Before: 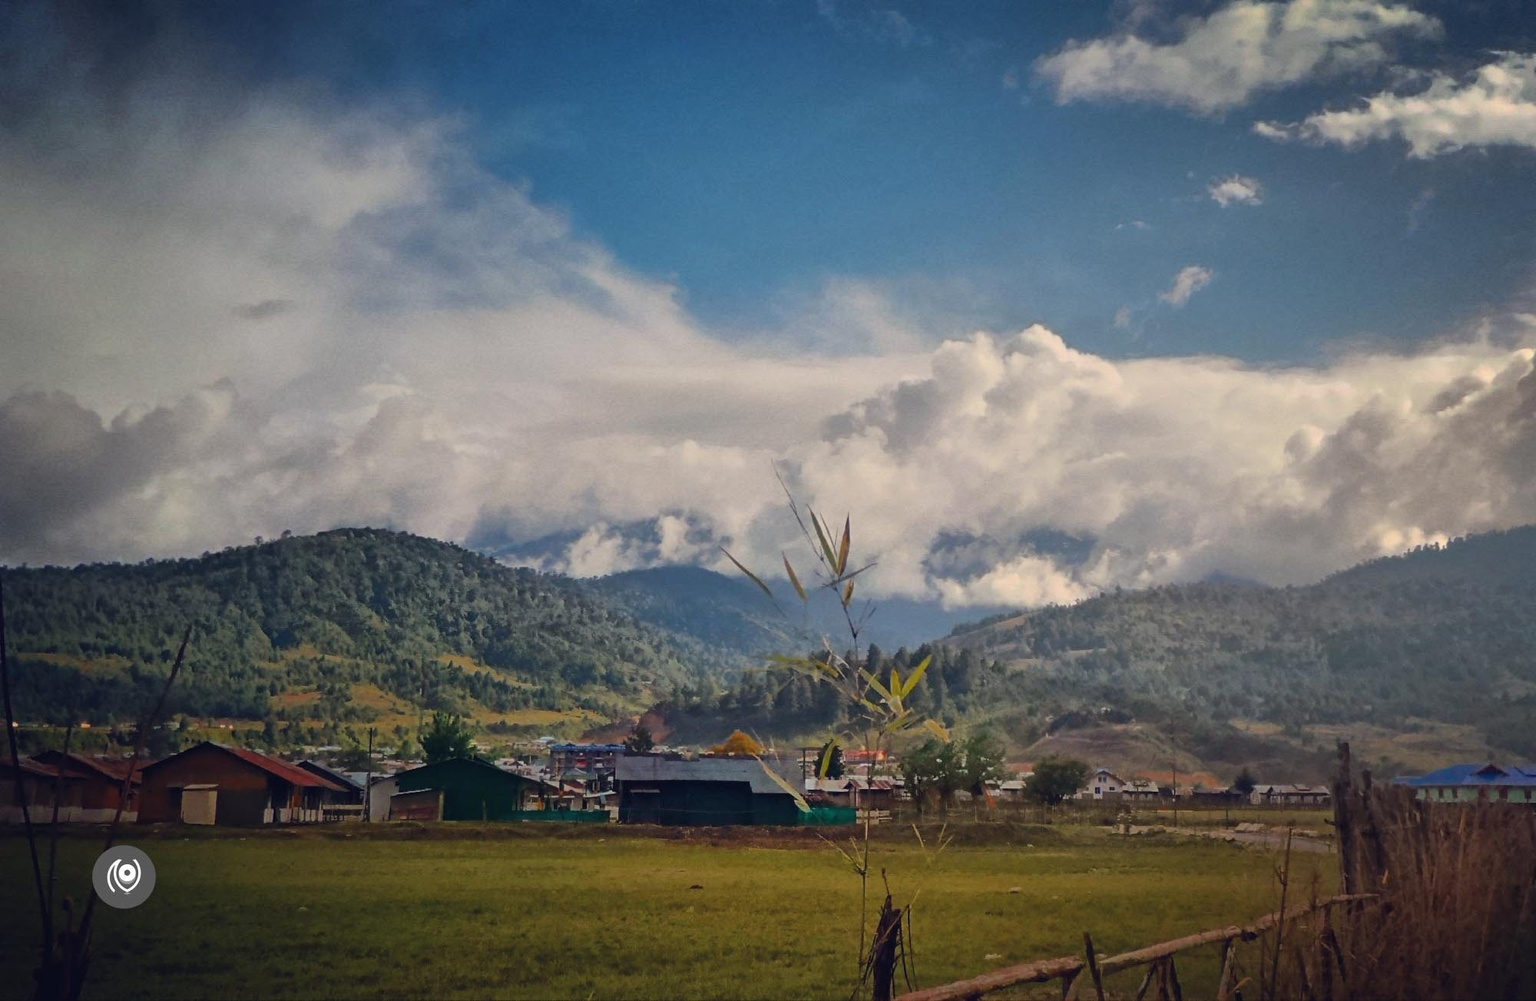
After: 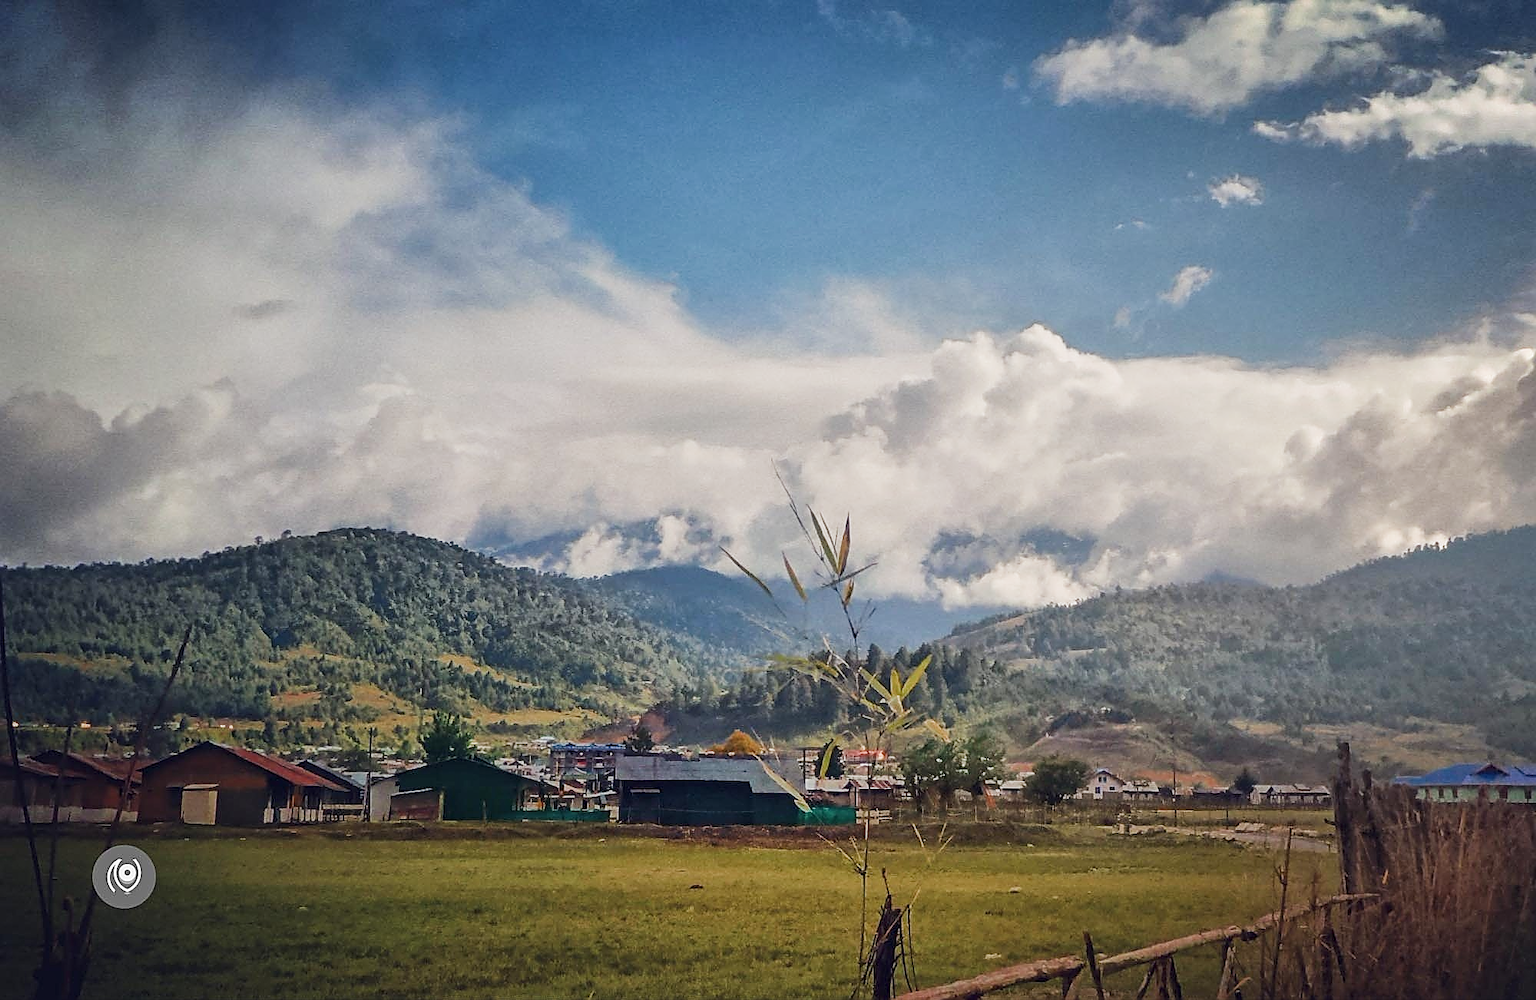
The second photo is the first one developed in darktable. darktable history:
local contrast: on, module defaults
filmic rgb: black relative exposure -14.27 EV, white relative exposure 3.39 EV, threshold 2.99 EV, hardness 7.88, contrast 0.999, color science v5 (2021), contrast in shadows safe, contrast in highlights safe, enable highlight reconstruction true
sharpen: radius 1.402, amount 1.254, threshold 0.641
exposure: black level correction 0, exposure 0.588 EV, compensate highlight preservation false
